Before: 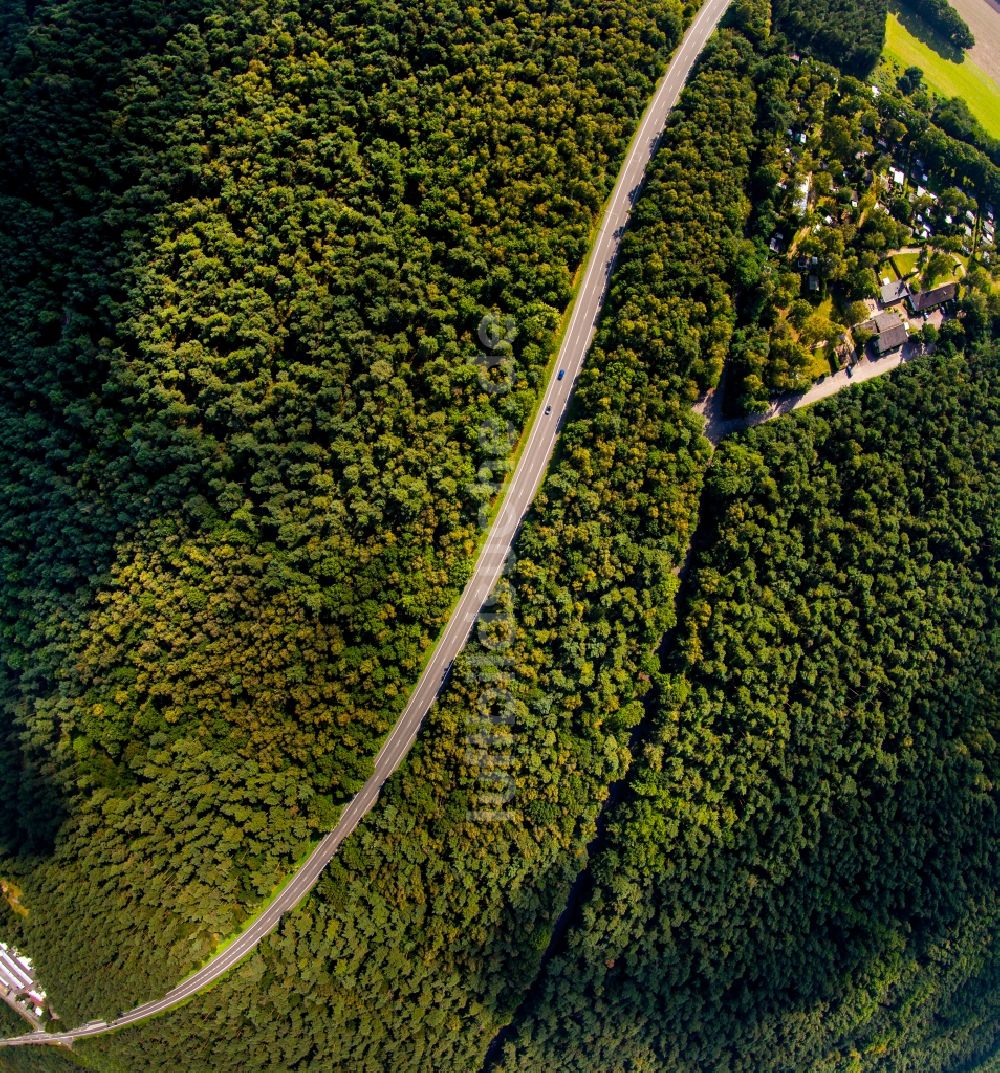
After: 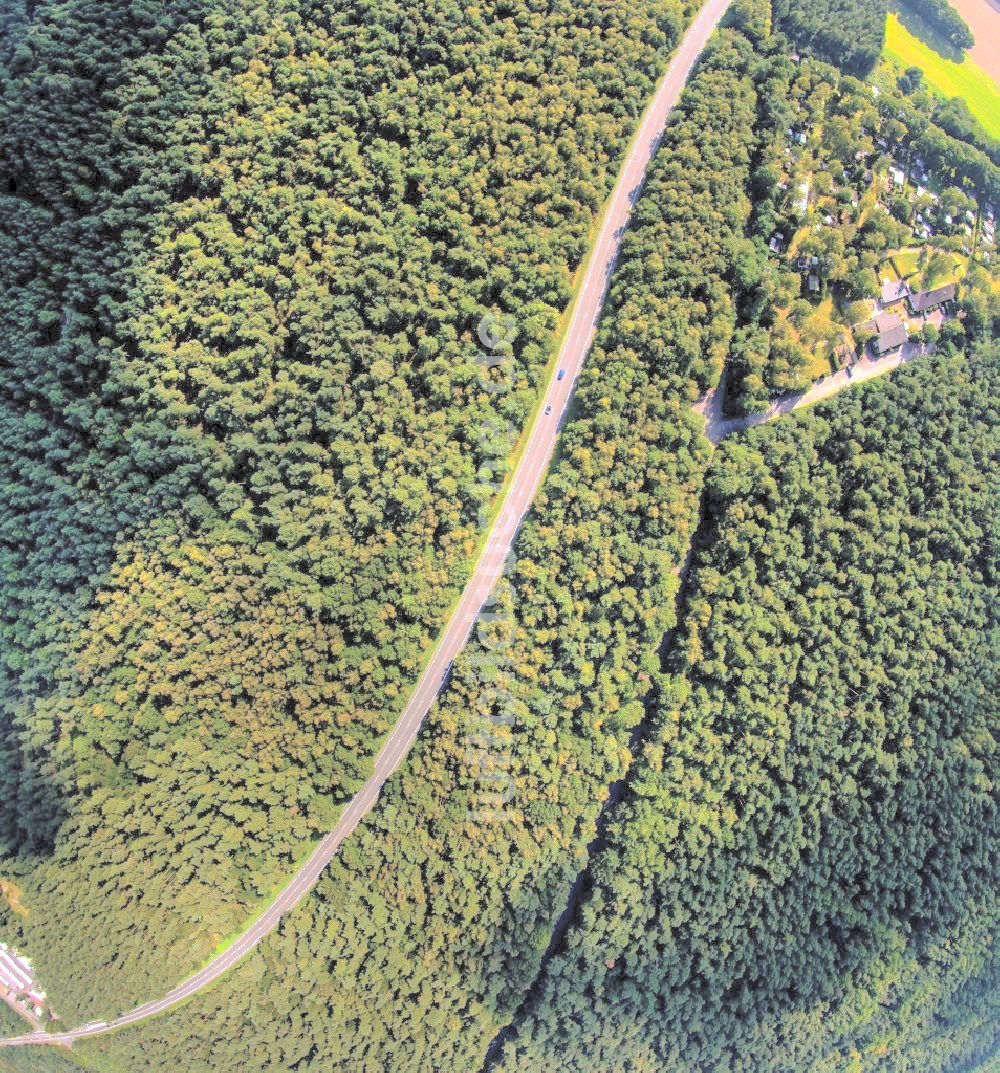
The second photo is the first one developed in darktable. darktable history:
base curve: curves: ch0 [(0, 0) (0.826, 0.587) (1, 1)], preserve colors none
contrast brightness saturation: brightness 0.981
color calibration: illuminant as shot in camera, x 0.358, y 0.373, temperature 4628.91 K
exposure: exposure 0.67 EV, compensate highlight preservation false
